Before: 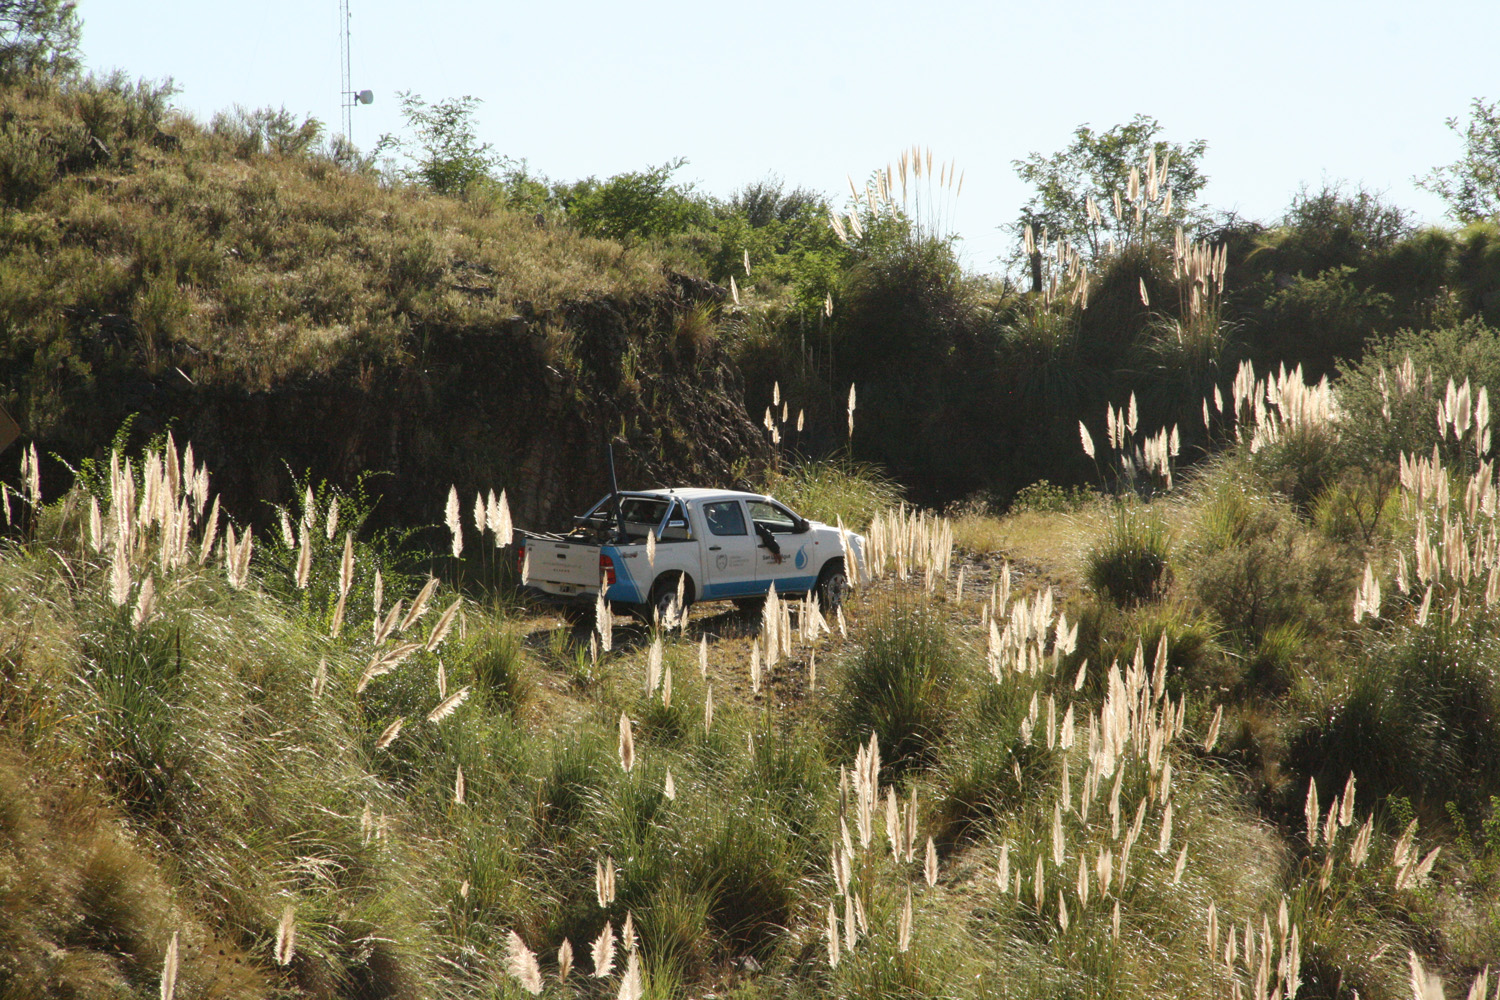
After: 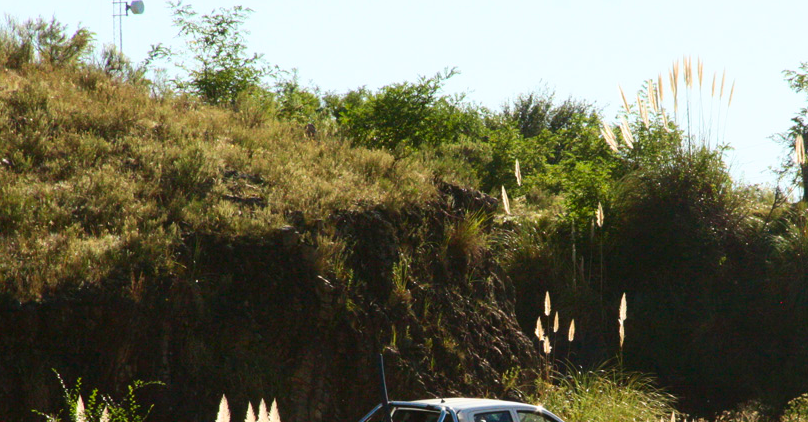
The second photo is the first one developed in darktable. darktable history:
contrast brightness saturation: contrast 0.16, saturation 0.32
velvia: on, module defaults
crop: left 15.306%, top 9.065%, right 30.789%, bottom 48.638%
